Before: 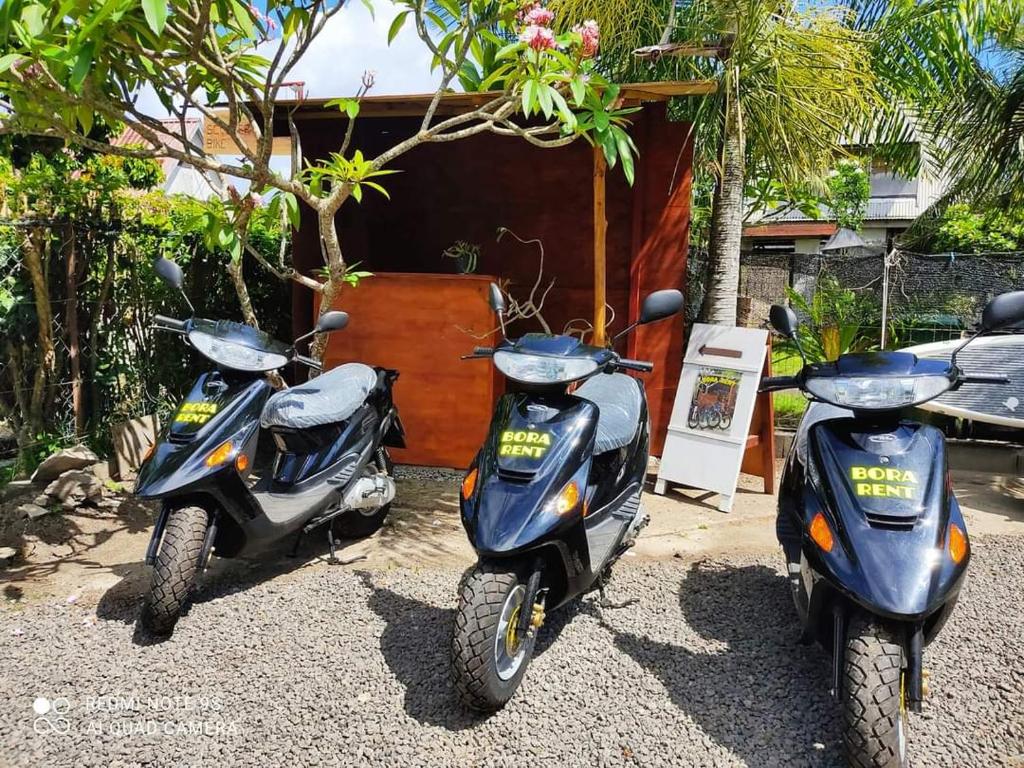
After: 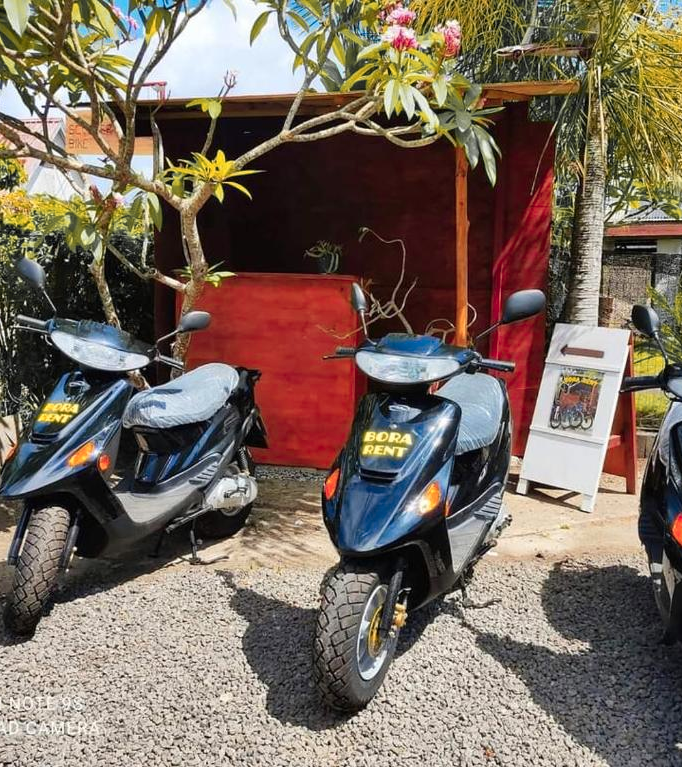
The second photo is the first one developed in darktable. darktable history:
crop and rotate: left 13.537%, right 19.796%
color zones: curves: ch1 [(0.29, 0.492) (0.373, 0.185) (0.509, 0.481)]; ch2 [(0.25, 0.462) (0.749, 0.457)], mix 40.67%
